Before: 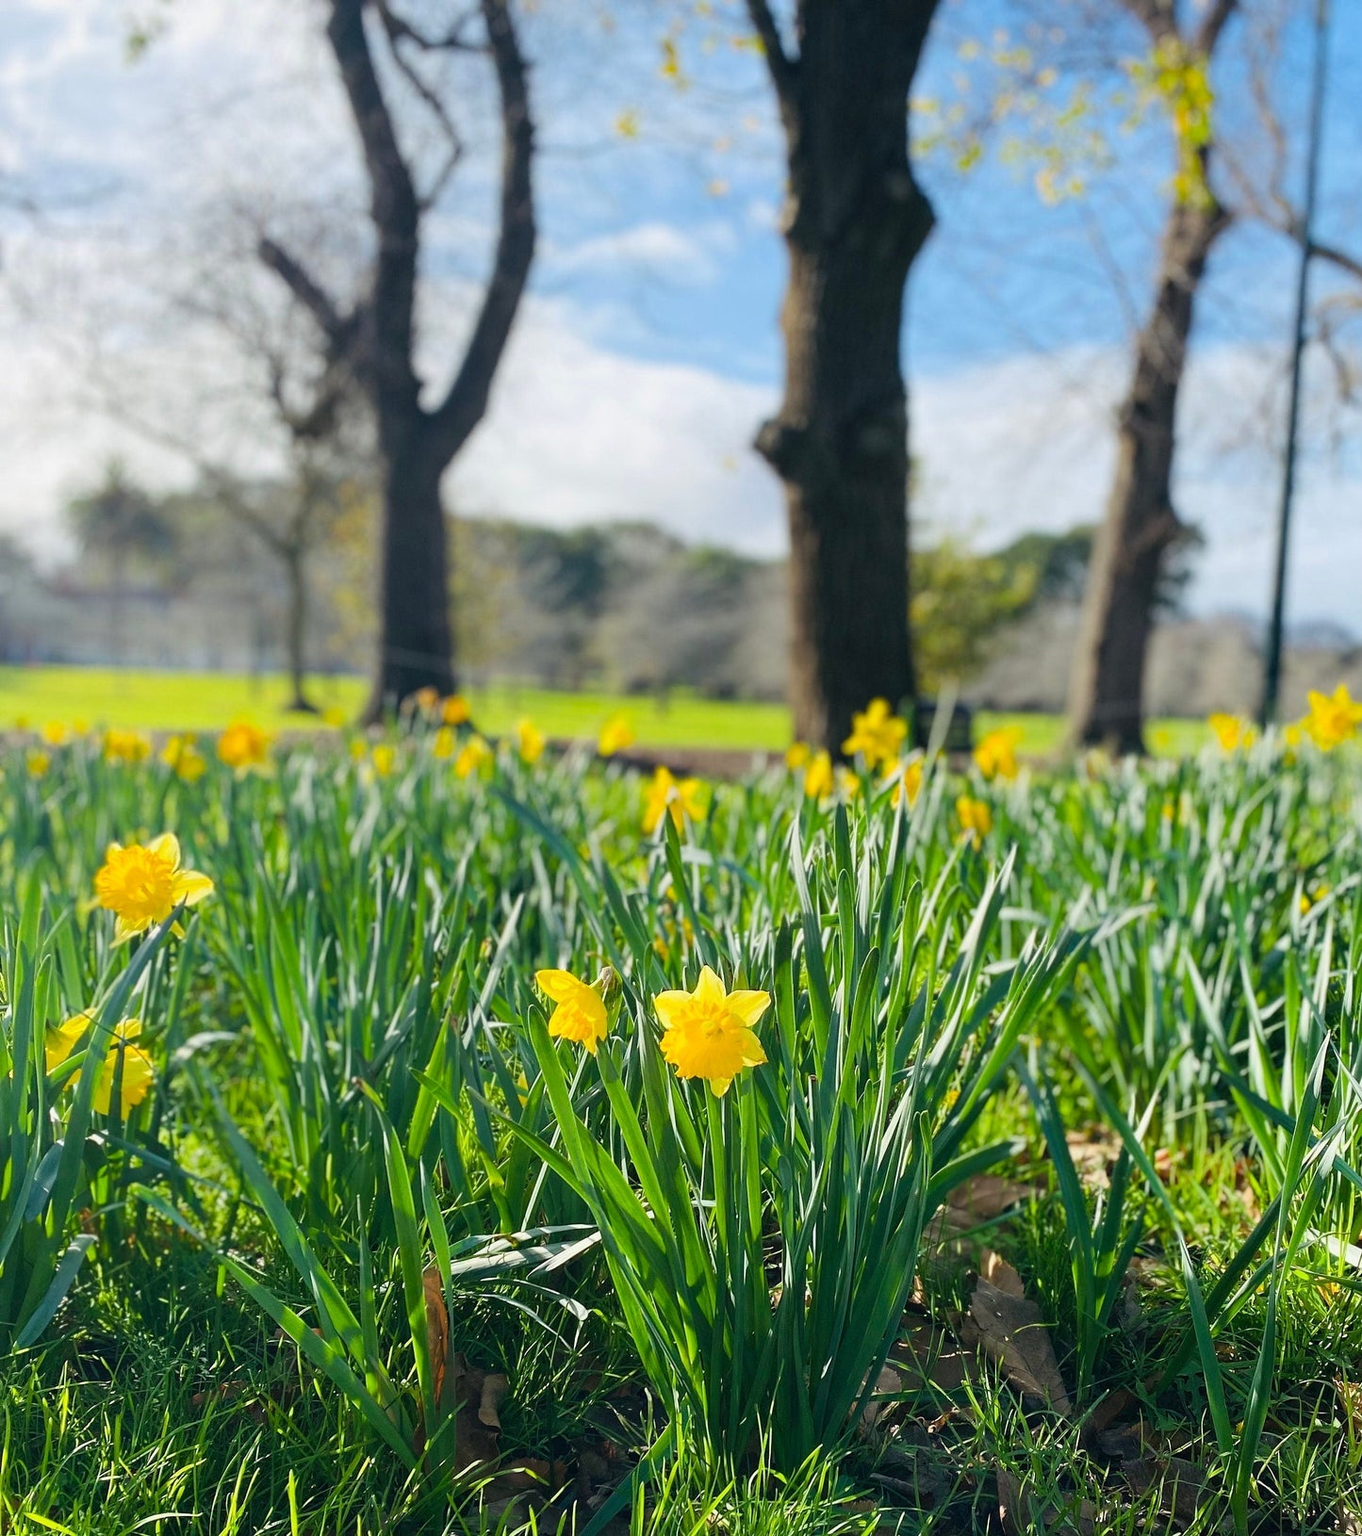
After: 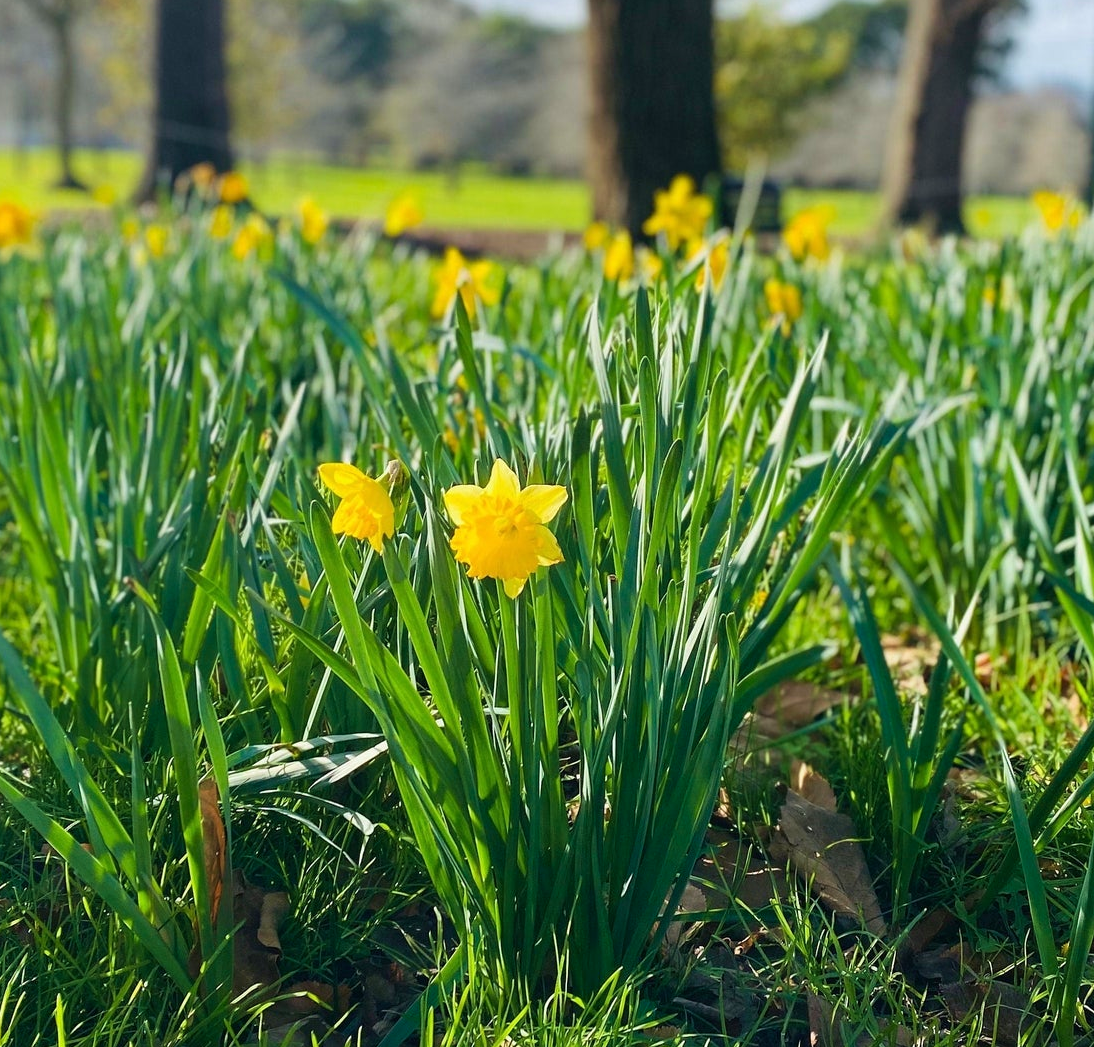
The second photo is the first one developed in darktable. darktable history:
velvia: on, module defaults
crop and rotate: left 17.346%, top 34.784%, right 6.917%, bottom 0.926%
